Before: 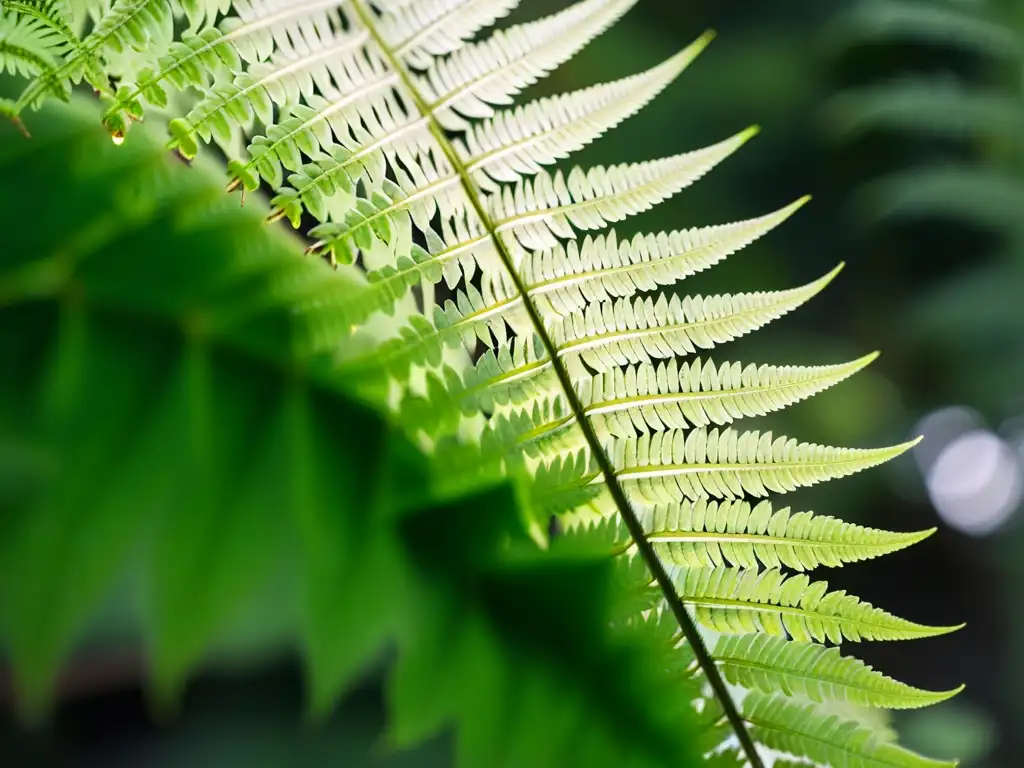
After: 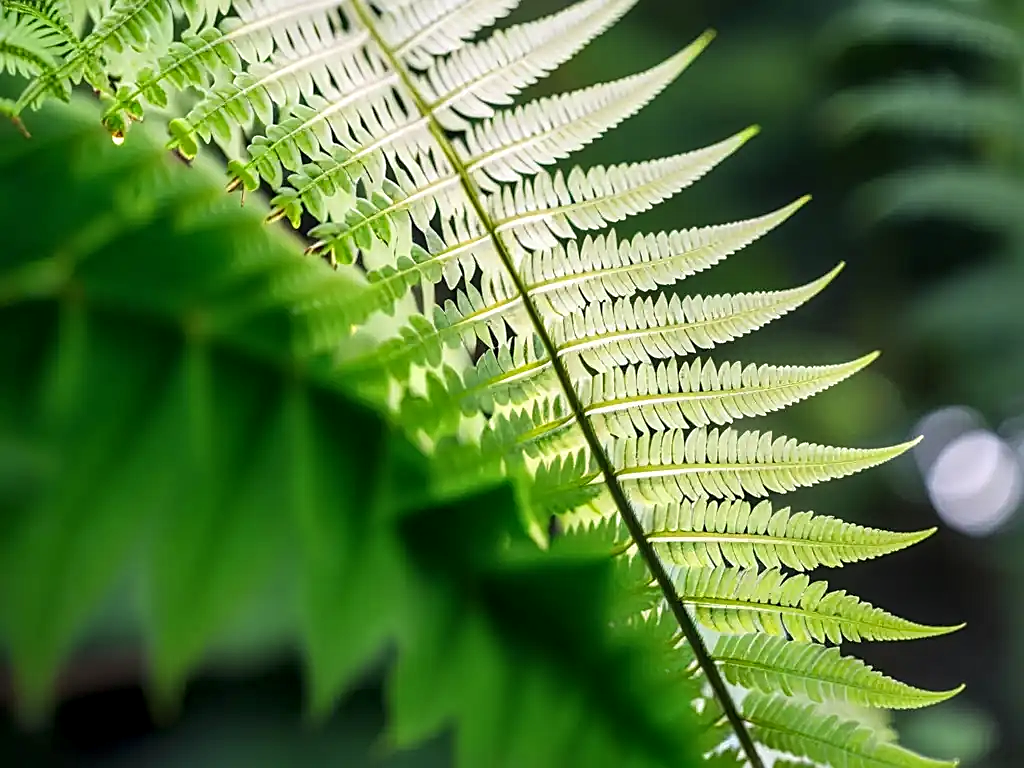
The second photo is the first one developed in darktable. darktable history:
local contrast: on, module defaults
sharpen: amount 0.494
